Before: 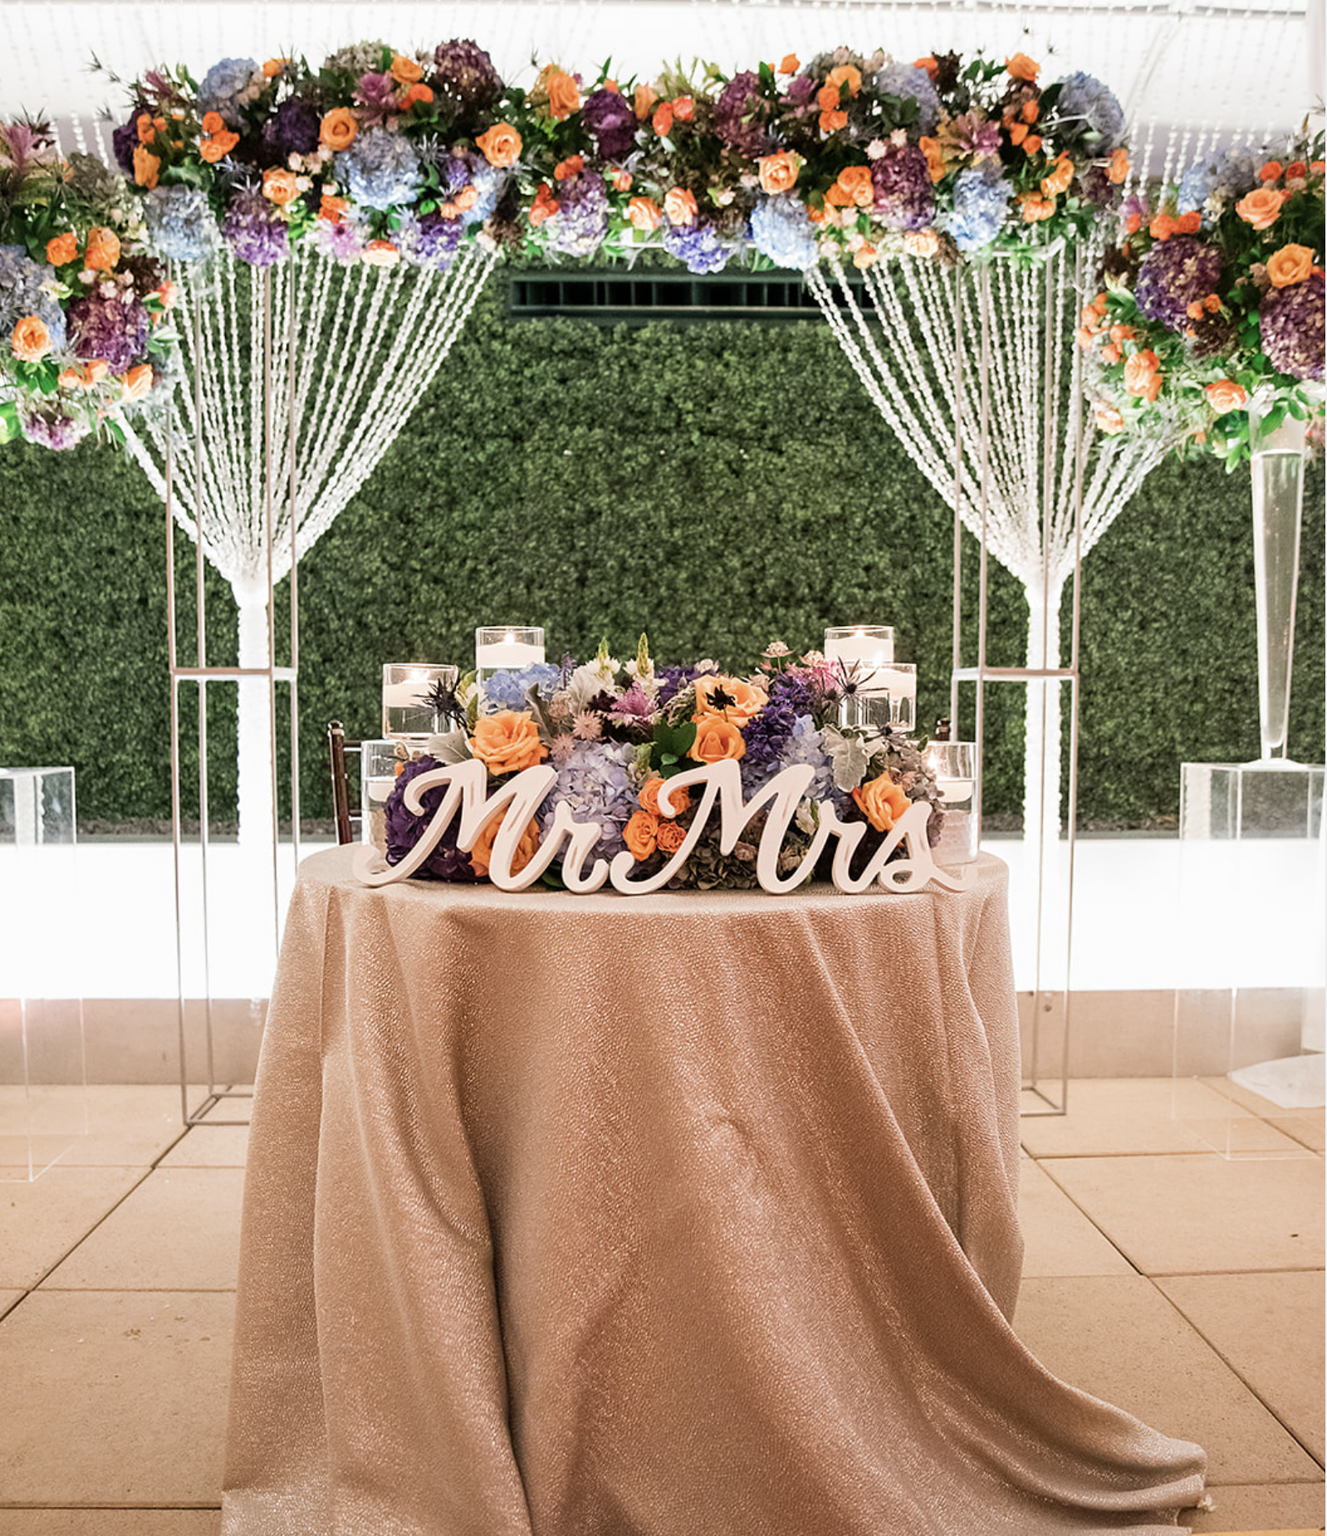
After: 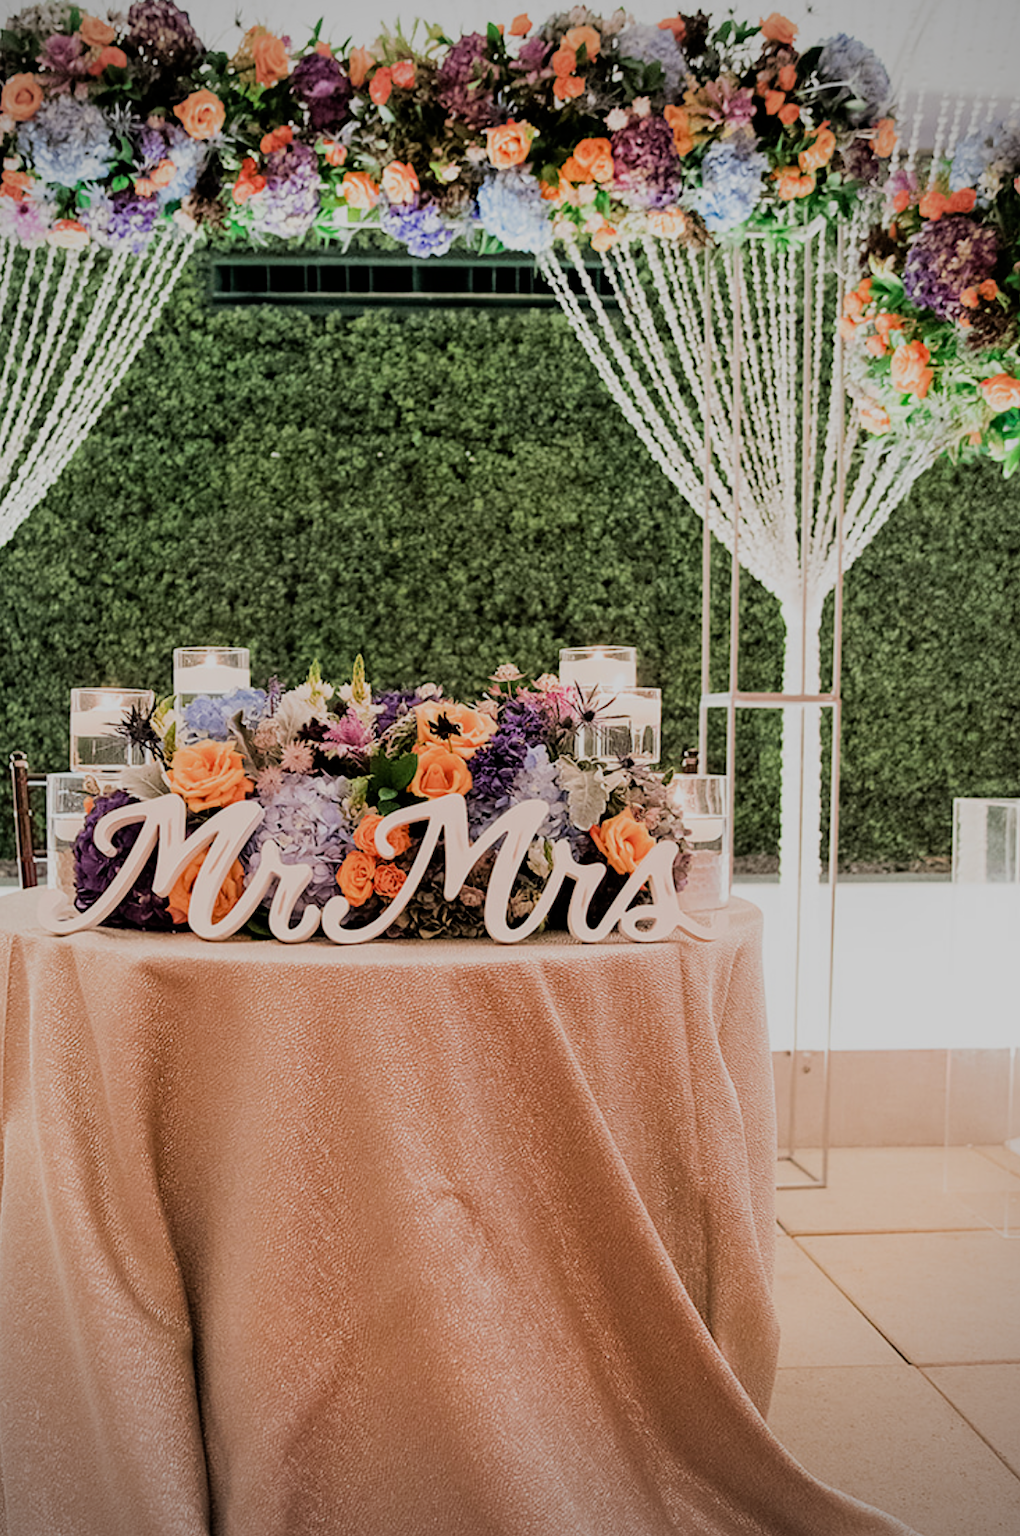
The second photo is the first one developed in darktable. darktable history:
vignetting: unbound false
crop and rotate: left 24.042%, top 2.709%, right 6.398%, bottom 6.878%
filmic rgb: black relative exposure -6.91 EV, white relative exposure 5.58 EV, hardness 2.86
